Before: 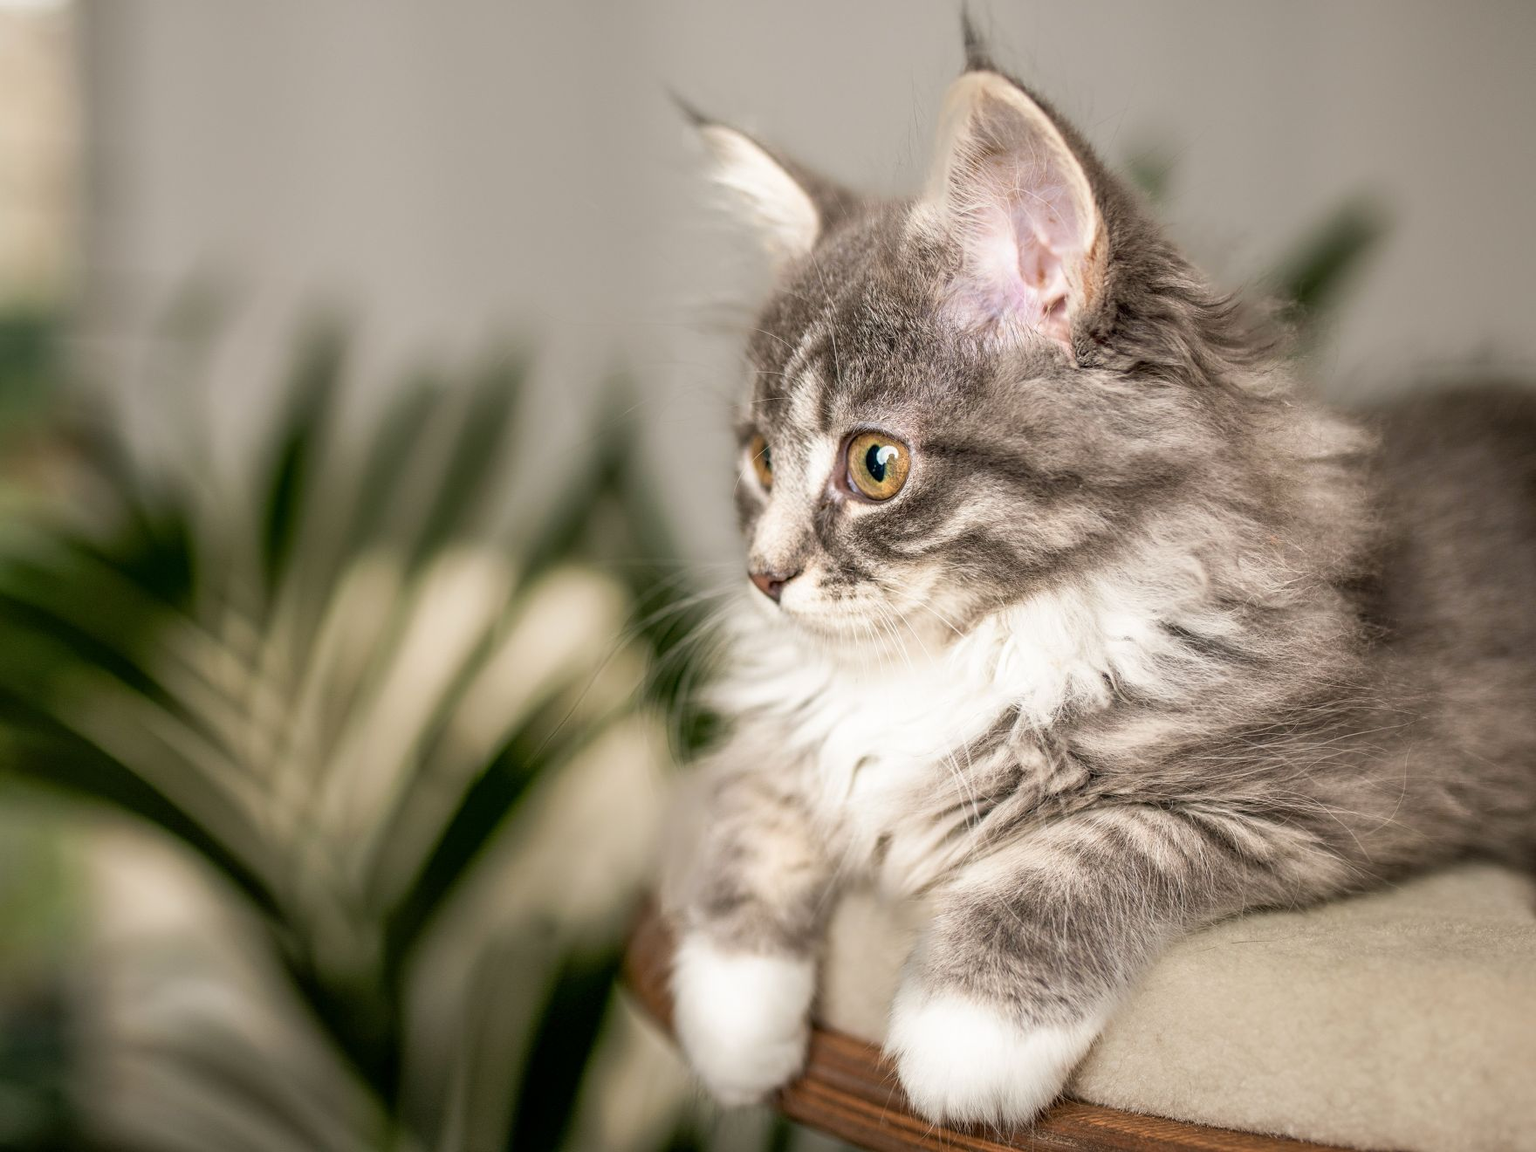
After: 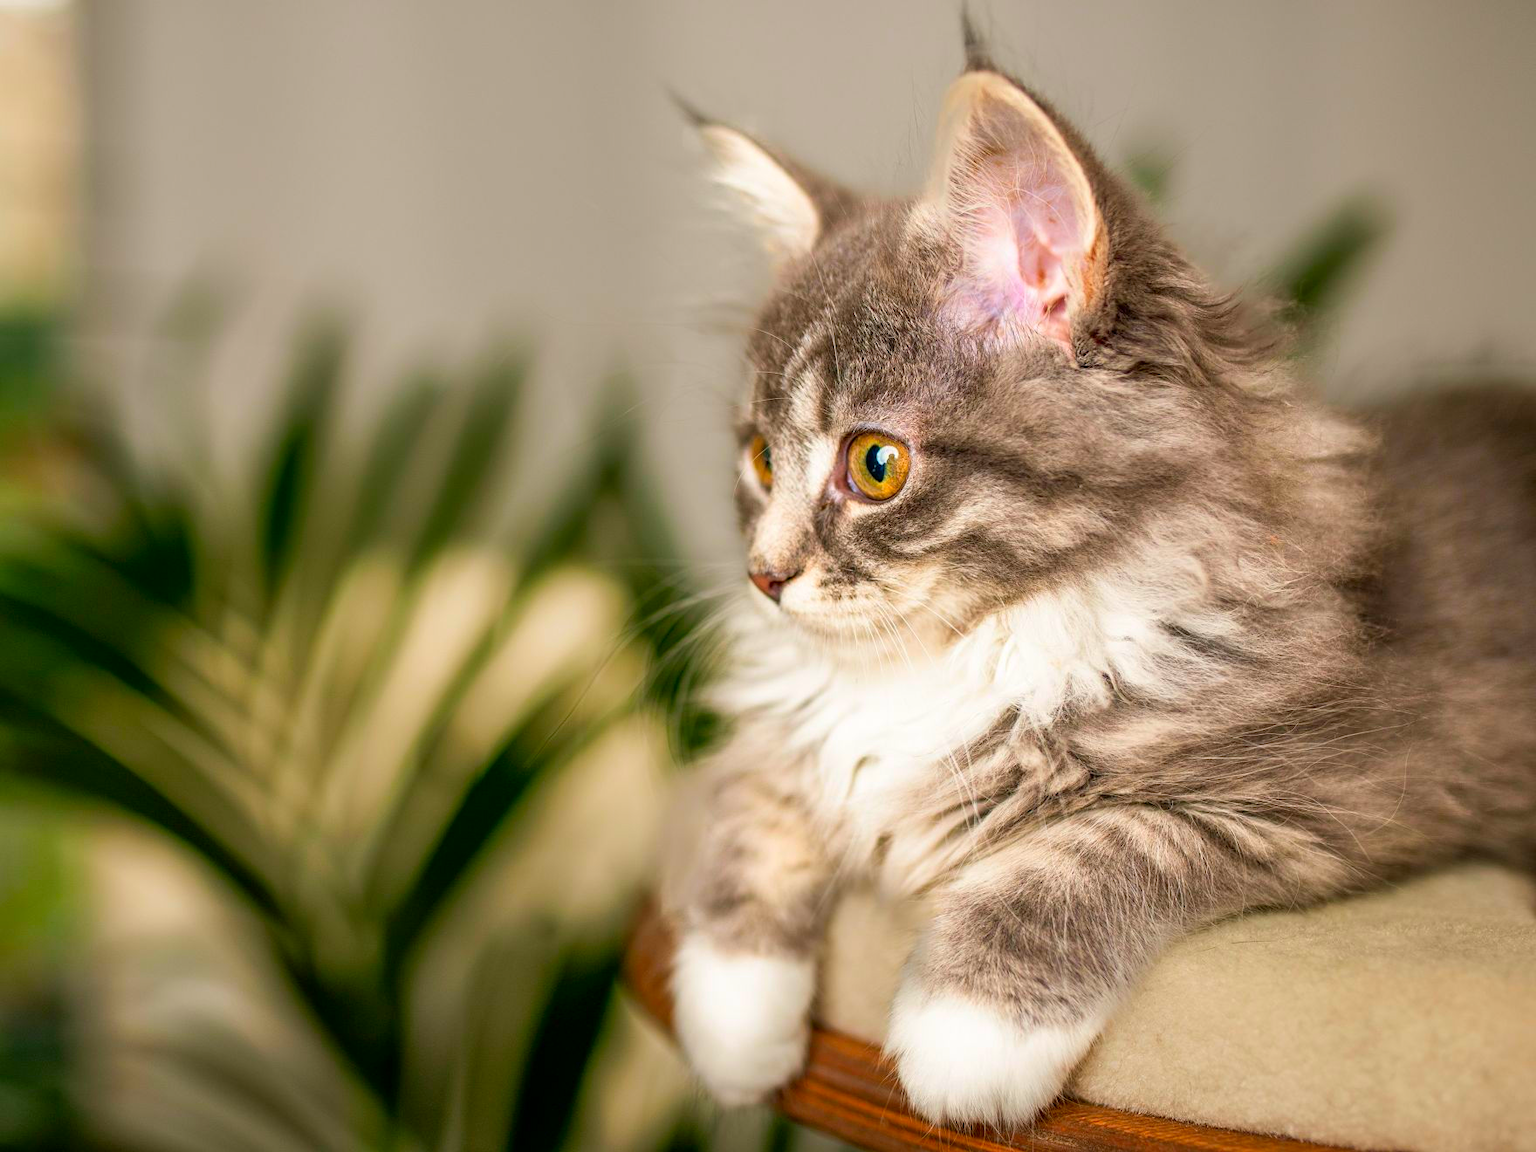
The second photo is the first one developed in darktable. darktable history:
color correction: highlights b* 0.039, saturation 1.85
